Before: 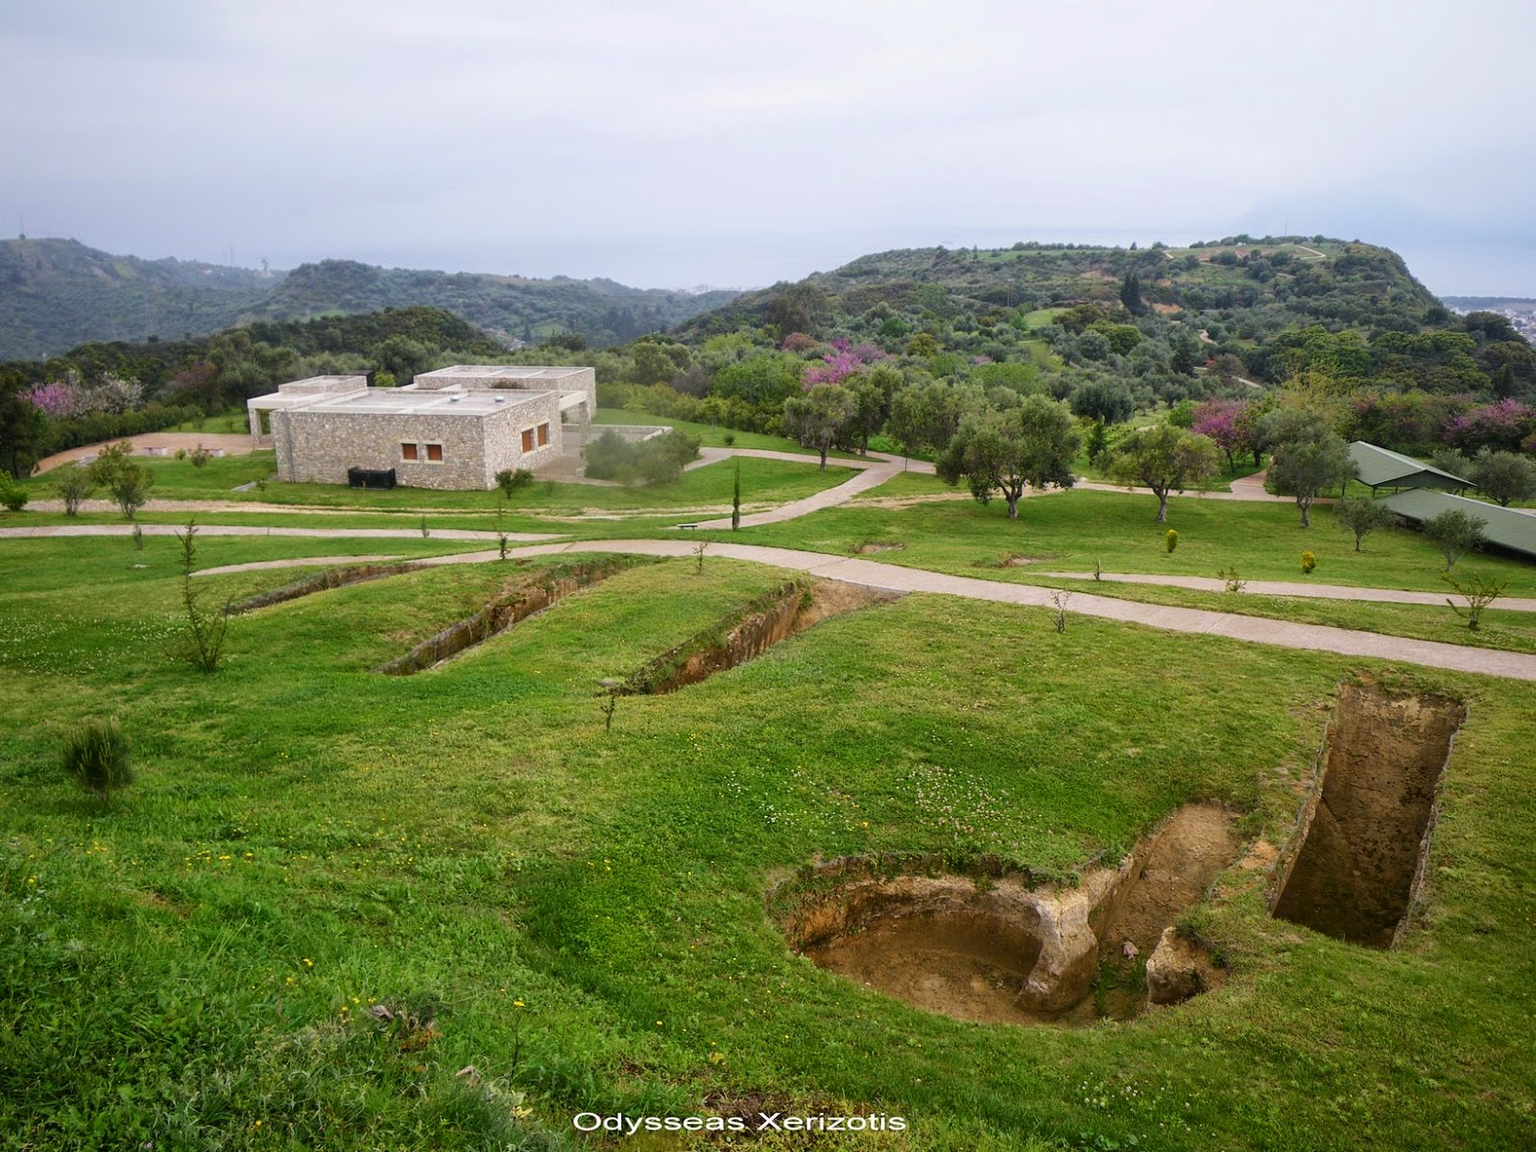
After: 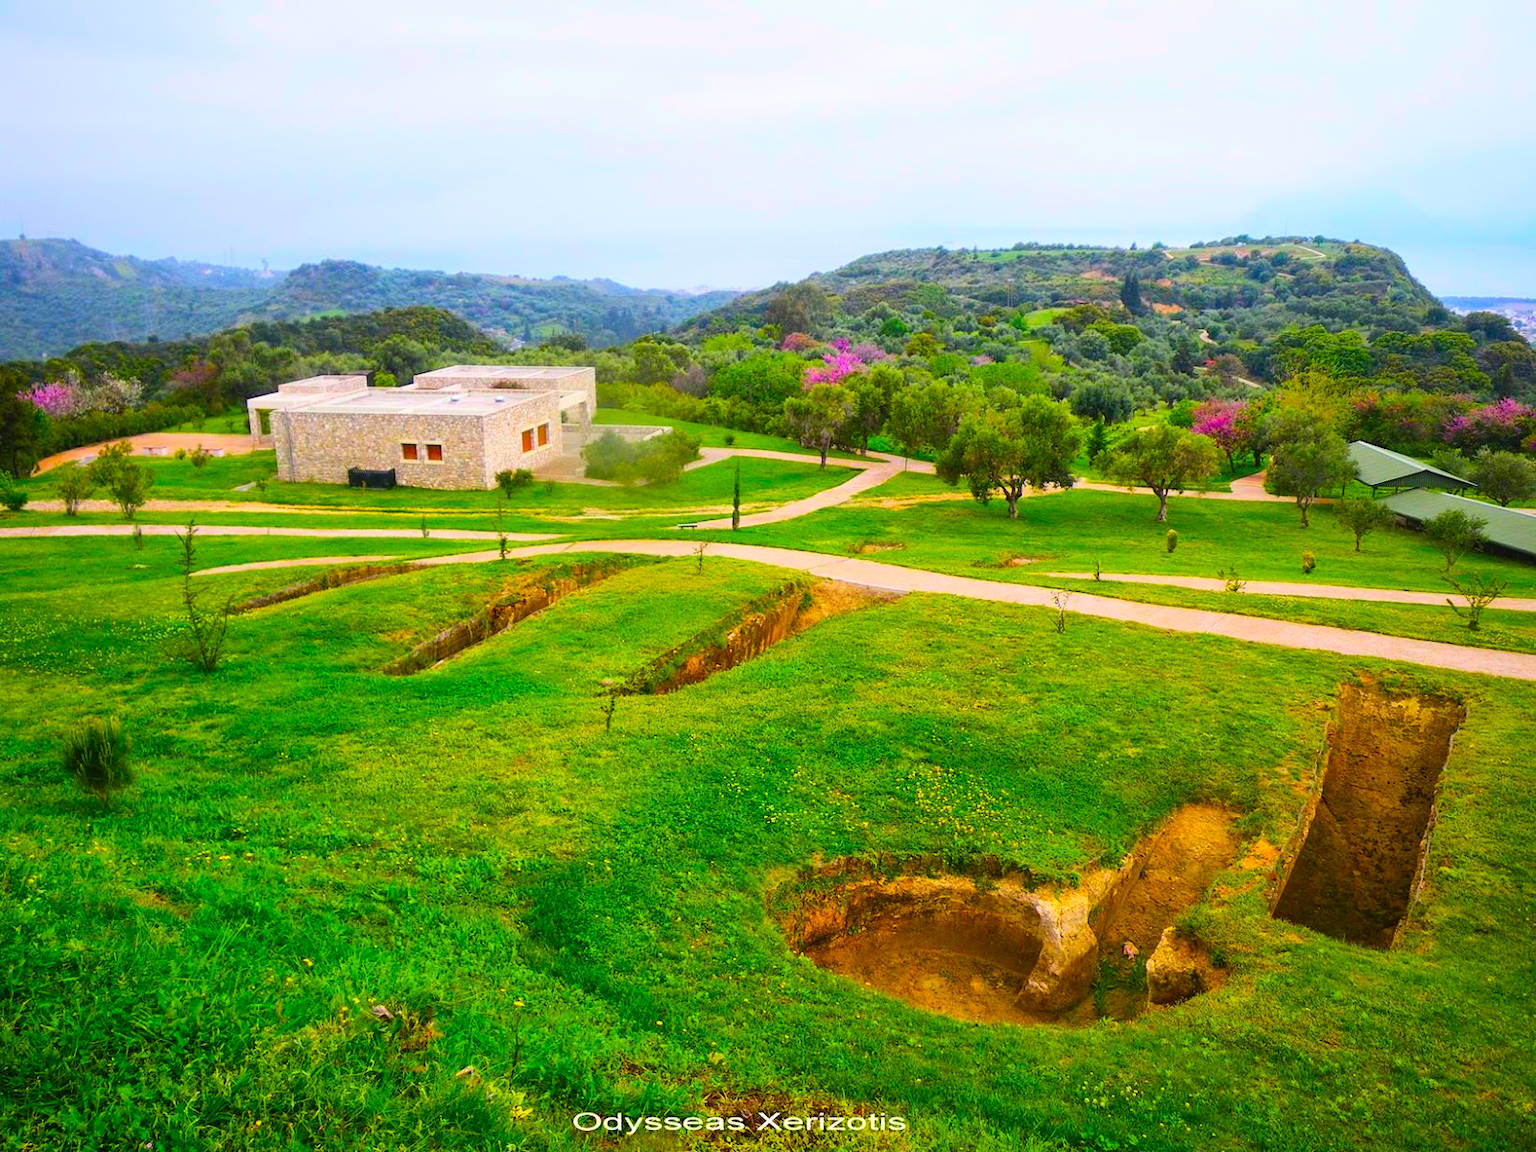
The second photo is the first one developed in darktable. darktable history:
color balance rgb: perceptual saturation grading › global saturation 40%, global vibrance 15%
contrast brightness saturation: contrast 0.2, brightness 0.2, saturation 0.8
